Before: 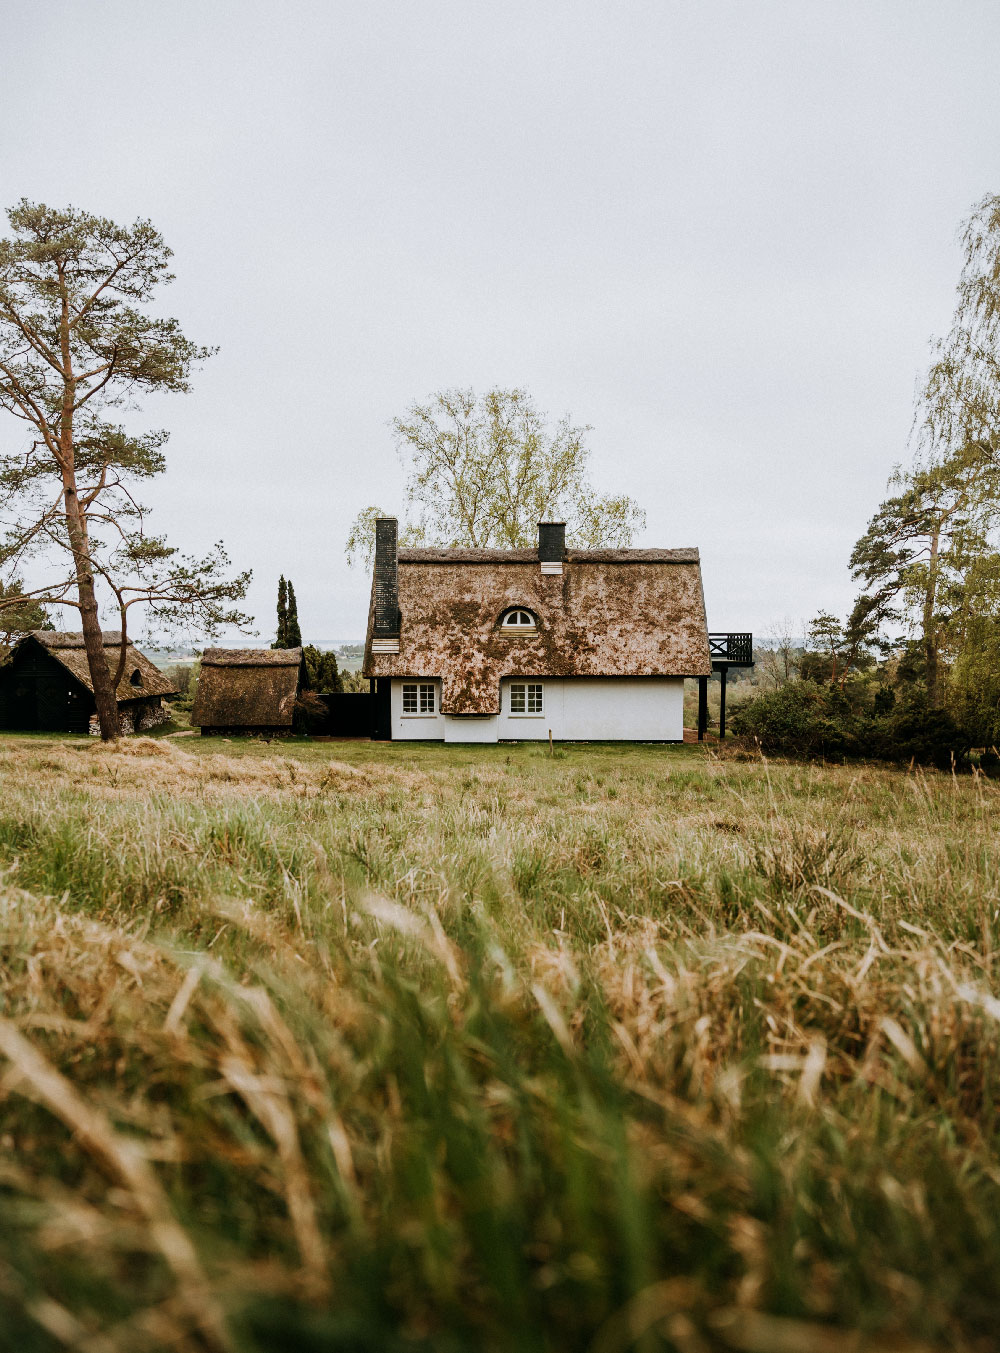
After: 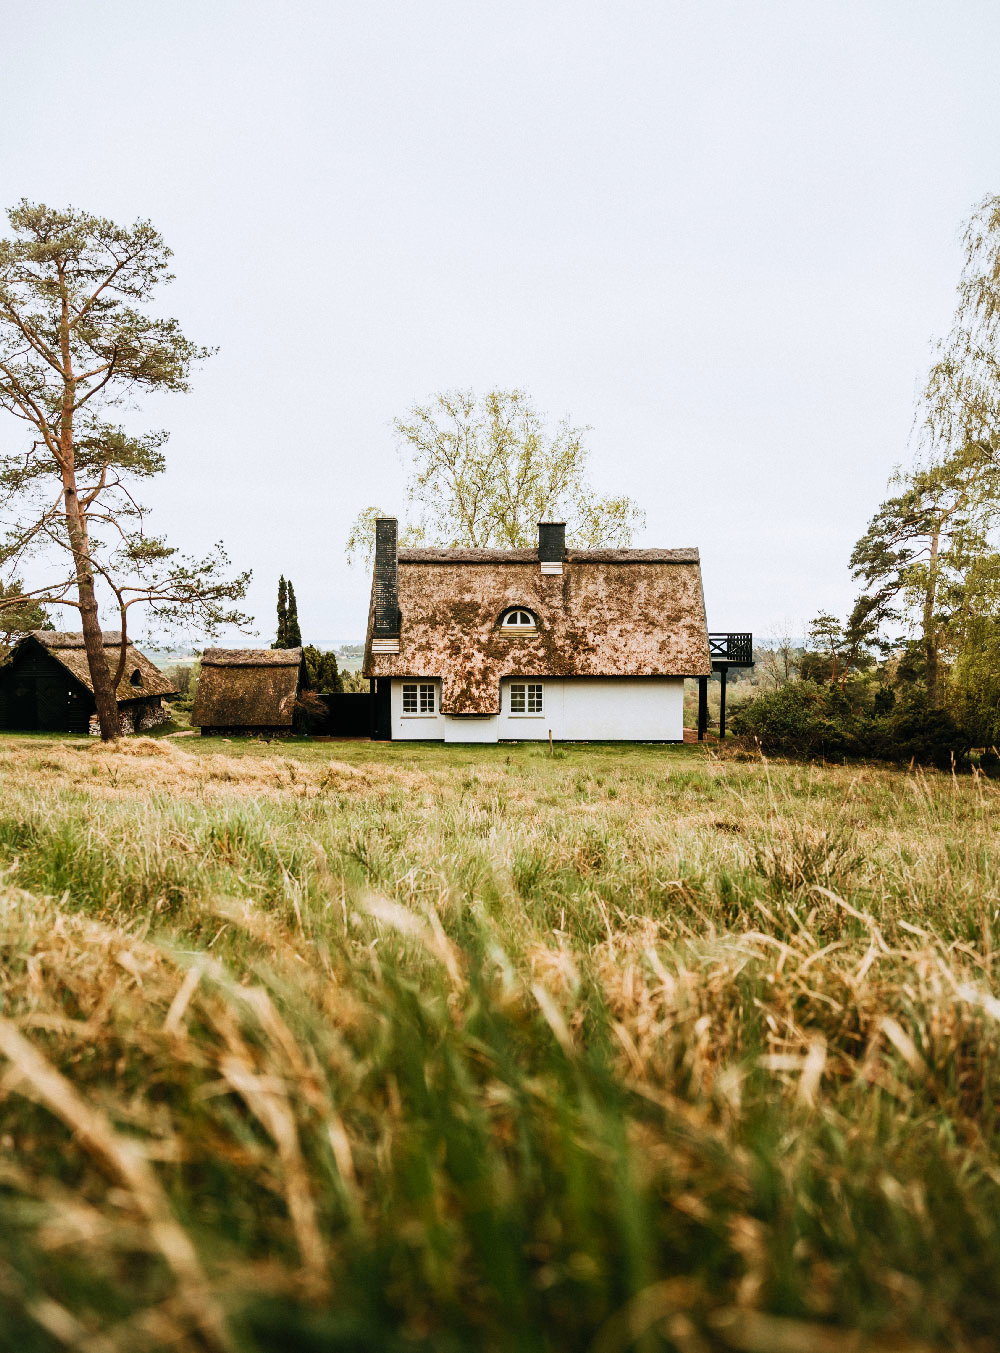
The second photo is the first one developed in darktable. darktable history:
contrast brightness saturation: contrast 0.199, brightness 0.165, saturation 0.224
